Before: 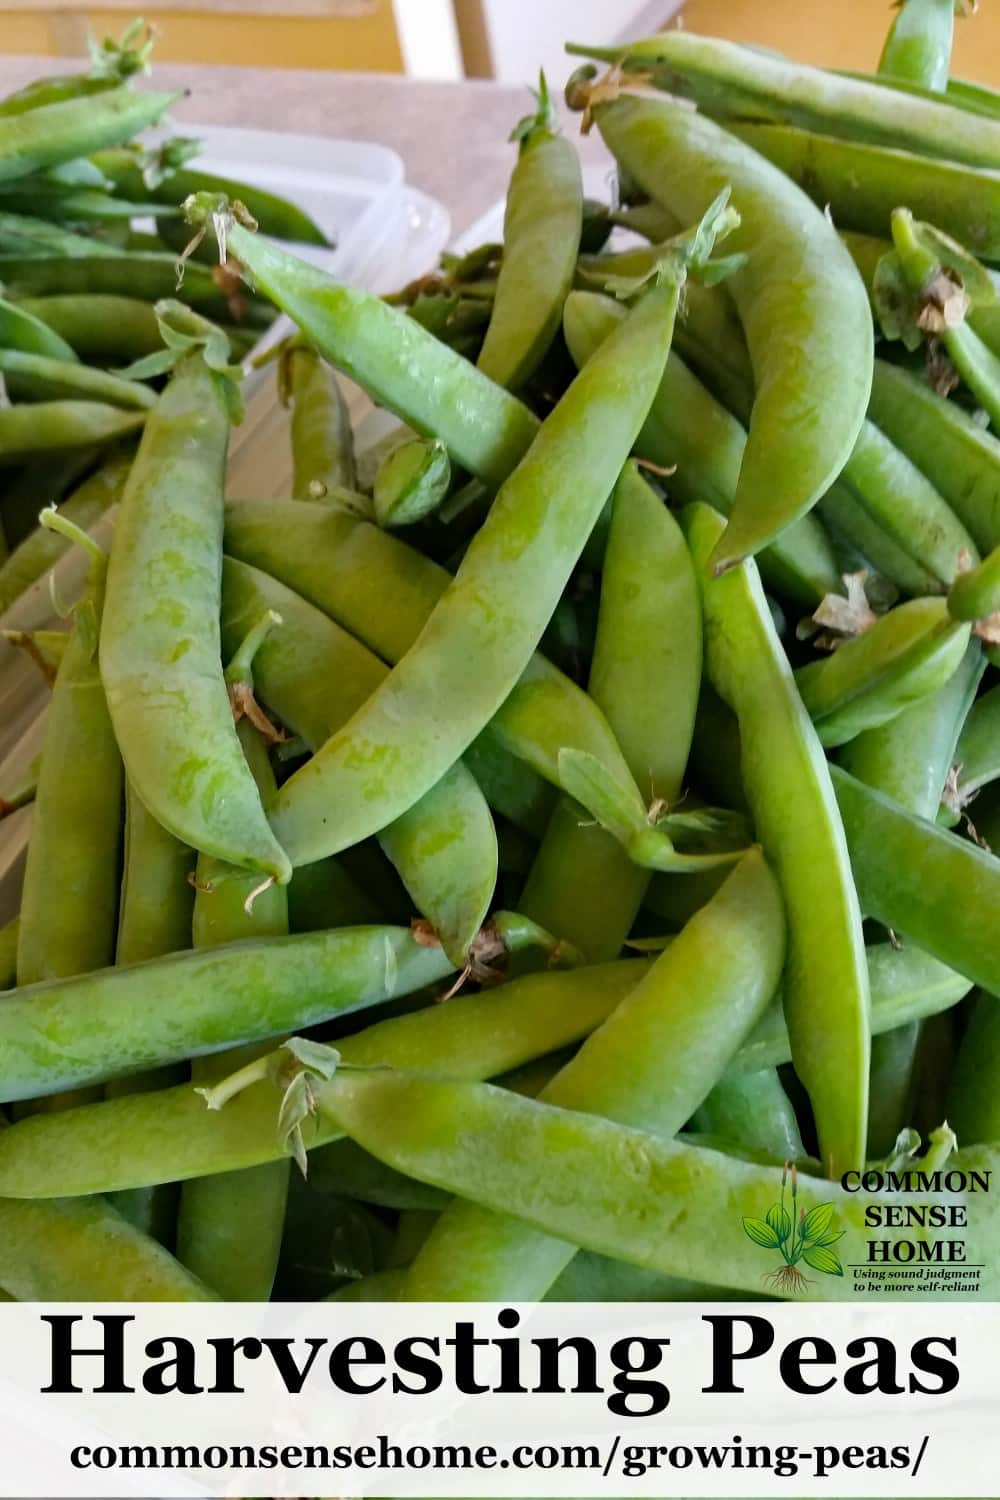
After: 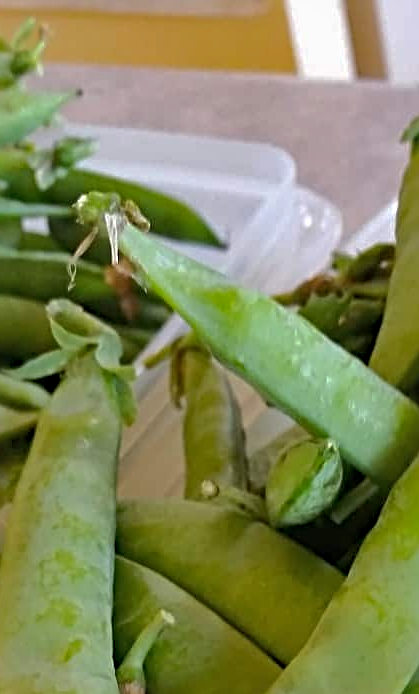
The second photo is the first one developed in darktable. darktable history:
shadows and highlights: shadows 40, highlights -60
sharpen: radius 4
crop and rotate: left 10.817%, top 0.062%, right 47.194%, bottom 53.626%
